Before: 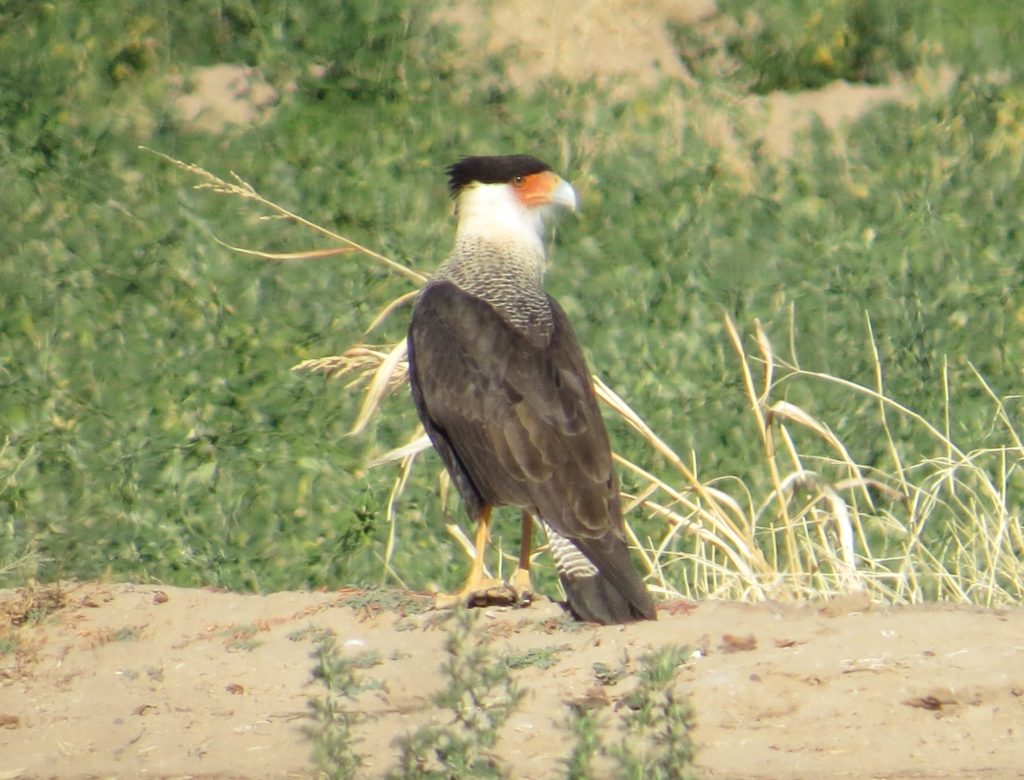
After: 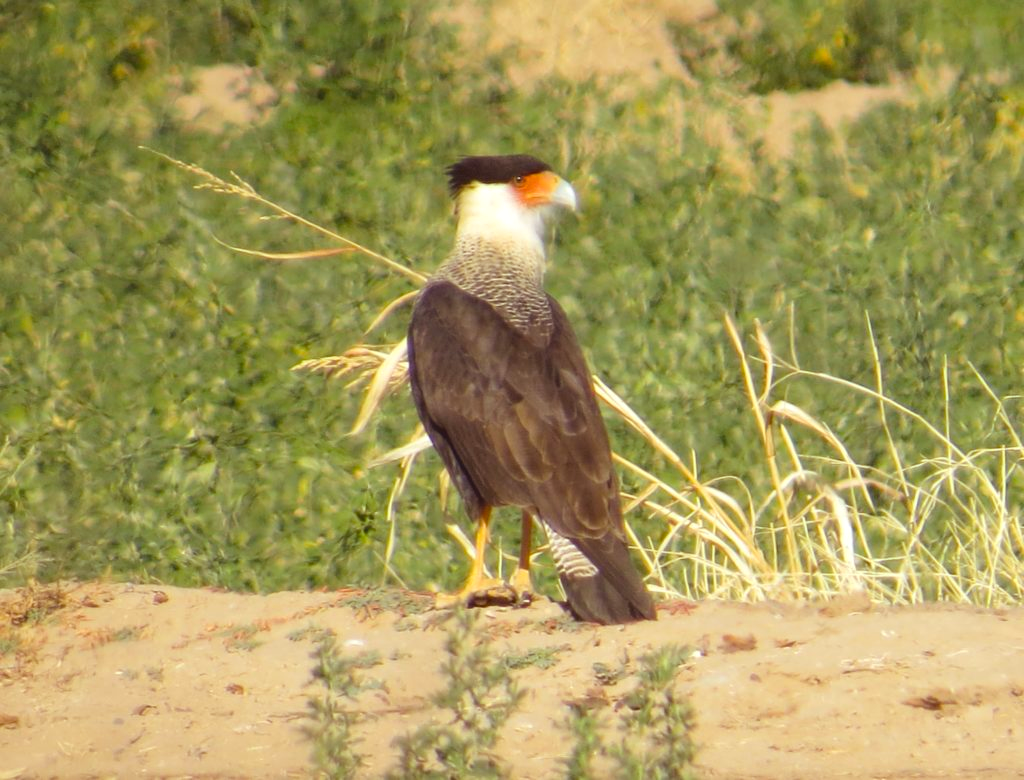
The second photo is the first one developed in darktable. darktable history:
color balance rgb: power › chroma 1.556%, power › hue 25.4°, global offset › luminance 0.518%, perceptual saturation grading › global saturation 25.371%
exposure: compensate exposure bias true, compensate highlight preservation false
local contrast: mode bilateral grid, contrast 19, coarseness 51, detail 101%, midtone range 0.2
